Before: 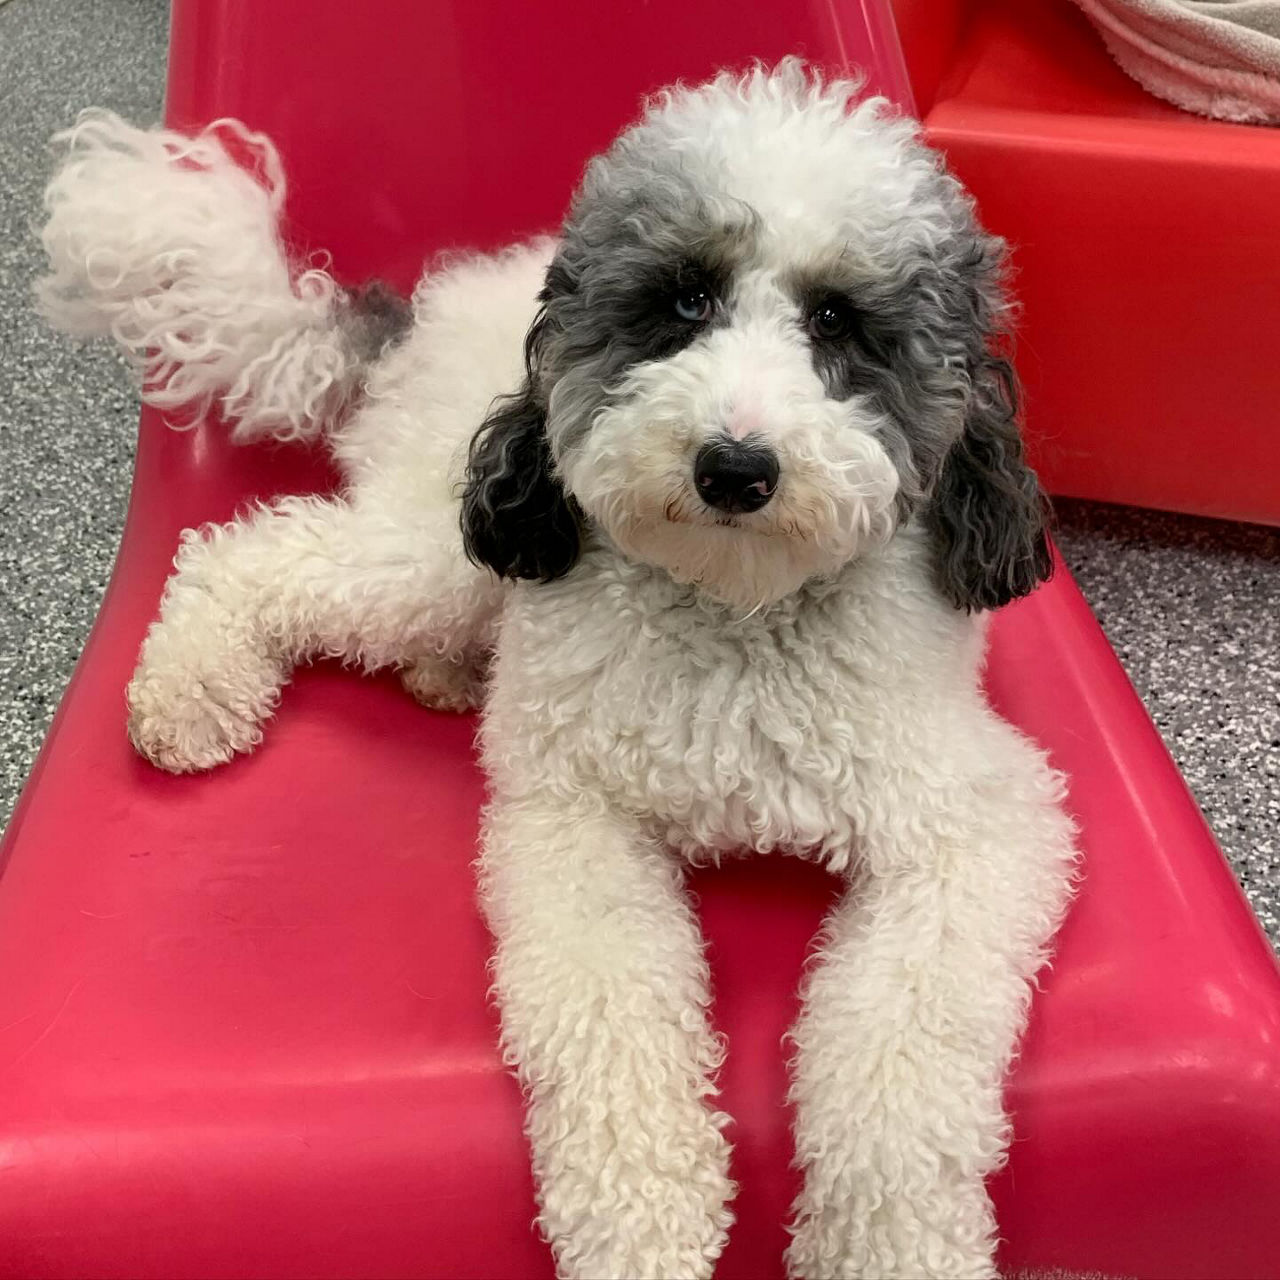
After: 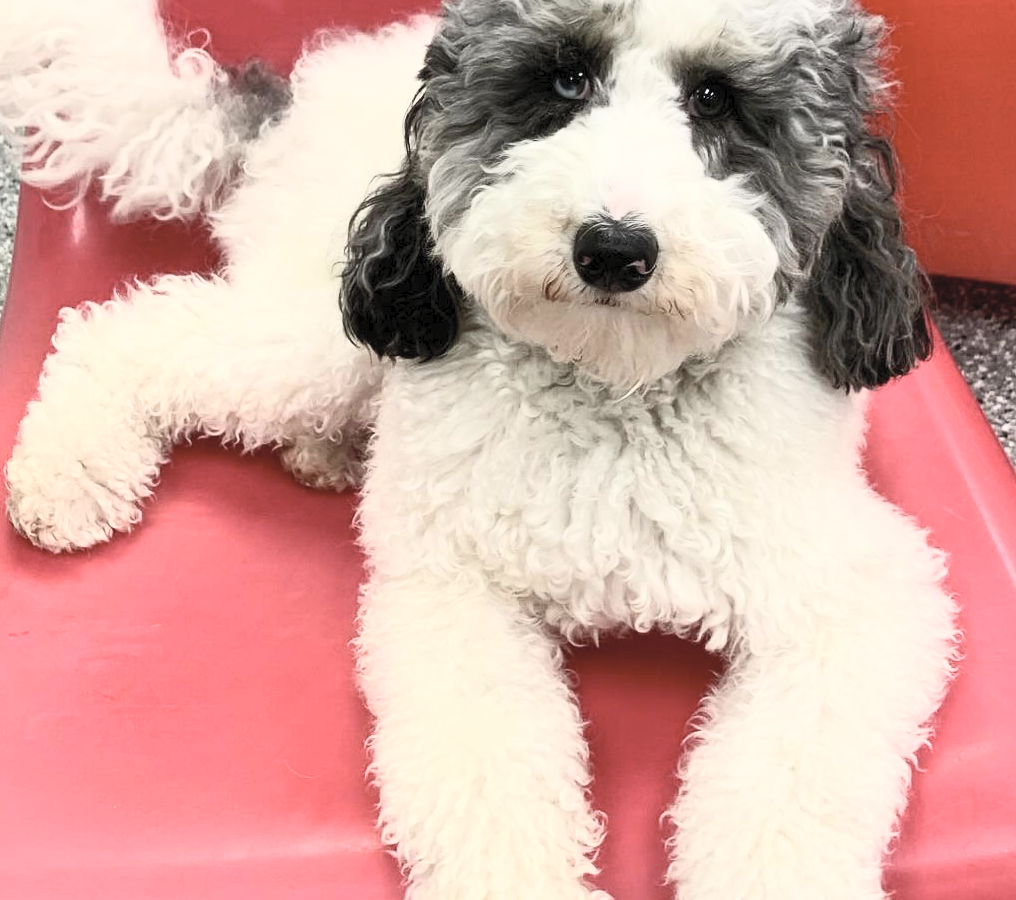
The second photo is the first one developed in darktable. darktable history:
crop: left 9.525%, top 17.283%, right 11.05%, bottom 12.347%
contrast brightness saturation: contrast 0.417, brightness 0.563, saturation -0.187
